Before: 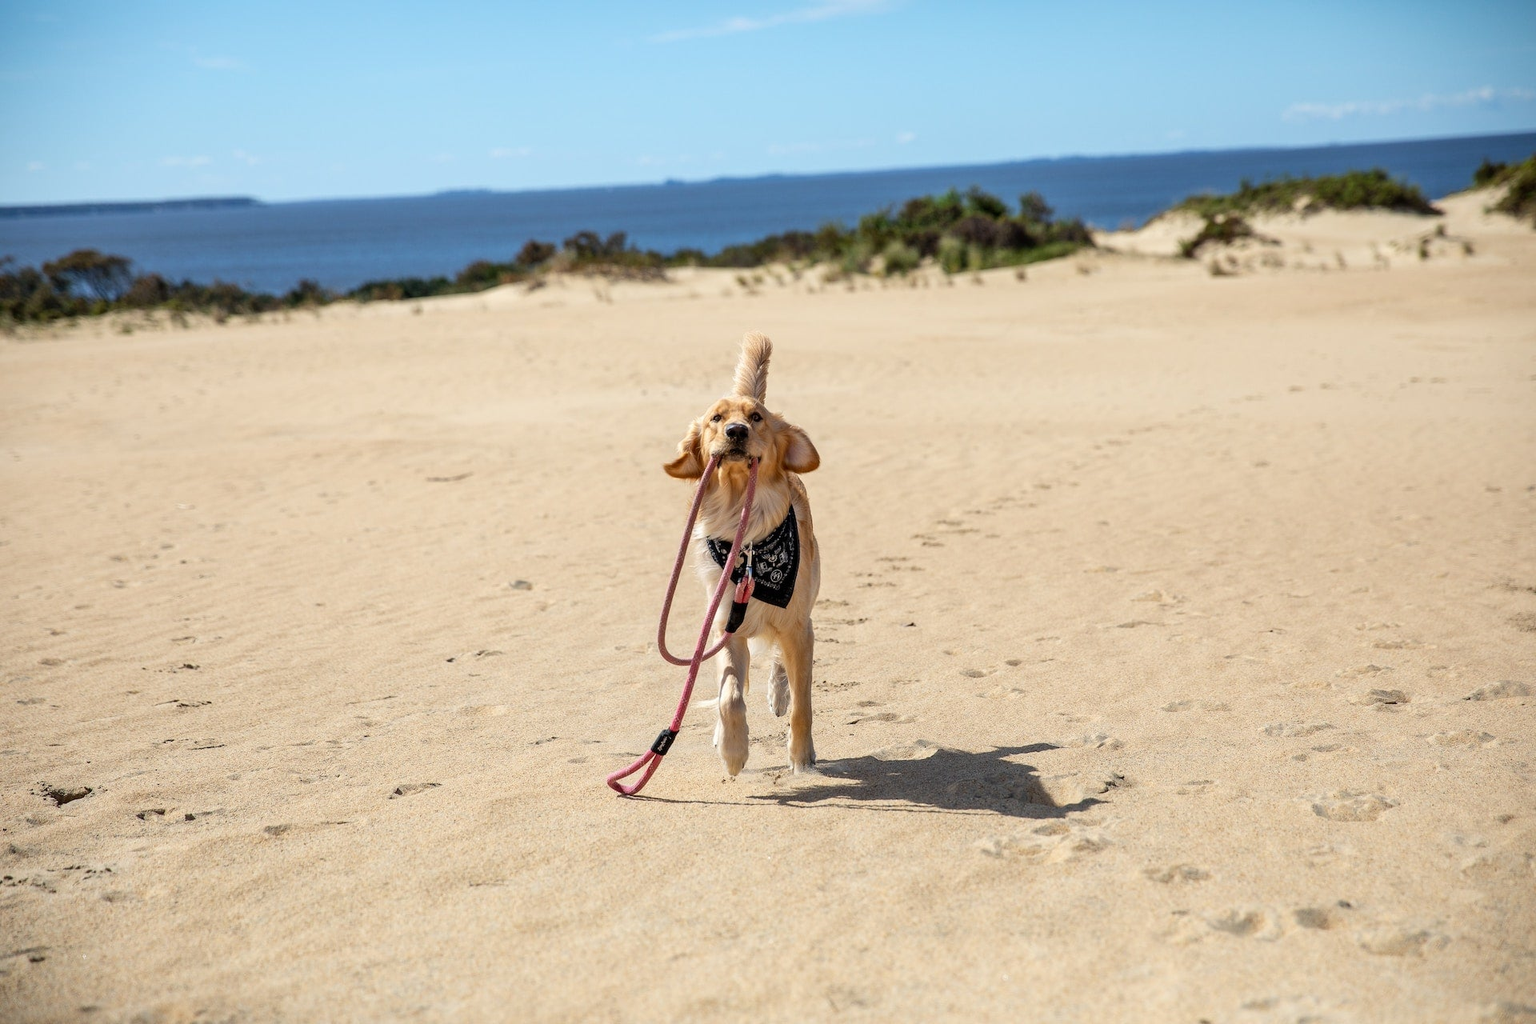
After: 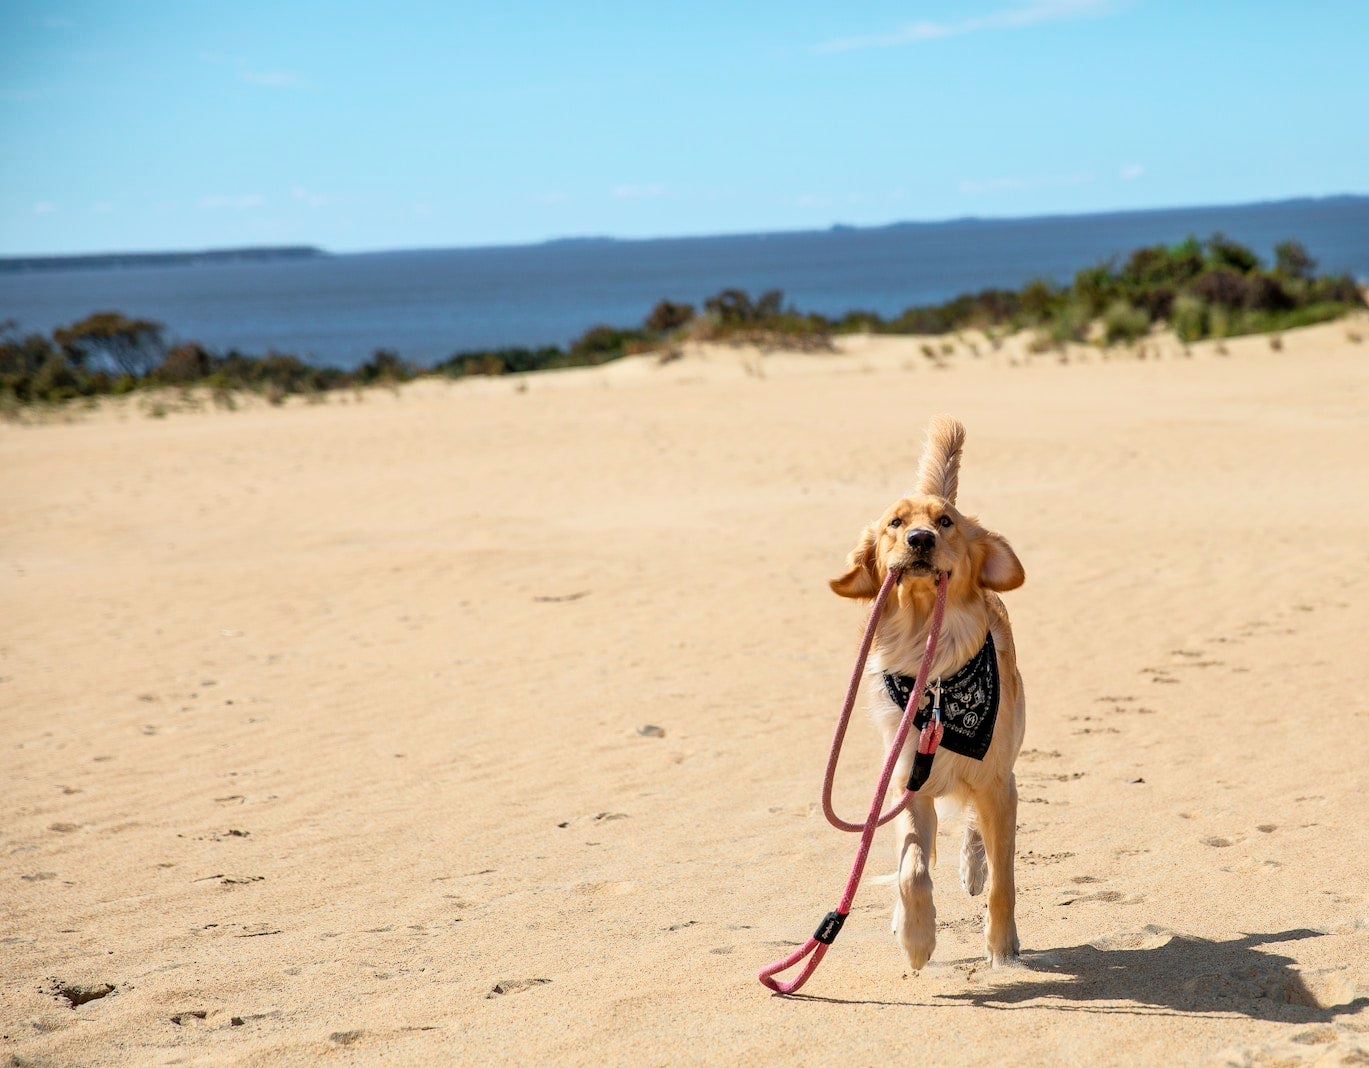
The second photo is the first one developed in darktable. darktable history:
crop: right 28.678%, bottom 16.493%
tone equalizer: on, module defaults
color balance rgb: shadows lift › chroma 3.791%, shadows lift › hue 88.24°, perceptual saturation grading › global saturation -3.014%, perceptual brilliance grading › highlights 2.429%, global vibrance 20%
tone curve: curves: ch0 [(0.013, 0) (0.061, 0.059) (0.239, 0.256) (0.502, 0.501) (0.683, 0.676) (0.761, 0.773) (0.858, 0.858) (0.987, 0.945)]; ch1 [(0, 0) (0.172, 0.123) (0.304, 0.267) (0.414, 0.395) (0.472, 0.473) (0.502, 0.502) (0.521, 0.528) (0.583, 0.595) (0.654, 0.673) (0.728, 0.761) (1, 1)]; ch2 [(0, 0) (0.411, 0.424) (0.485, 0.476) (0.502, 0.501) (0.553, 0.557) (0.57, 0.576) (1, 1)], color space Lab, independent channels, preserve colors none
